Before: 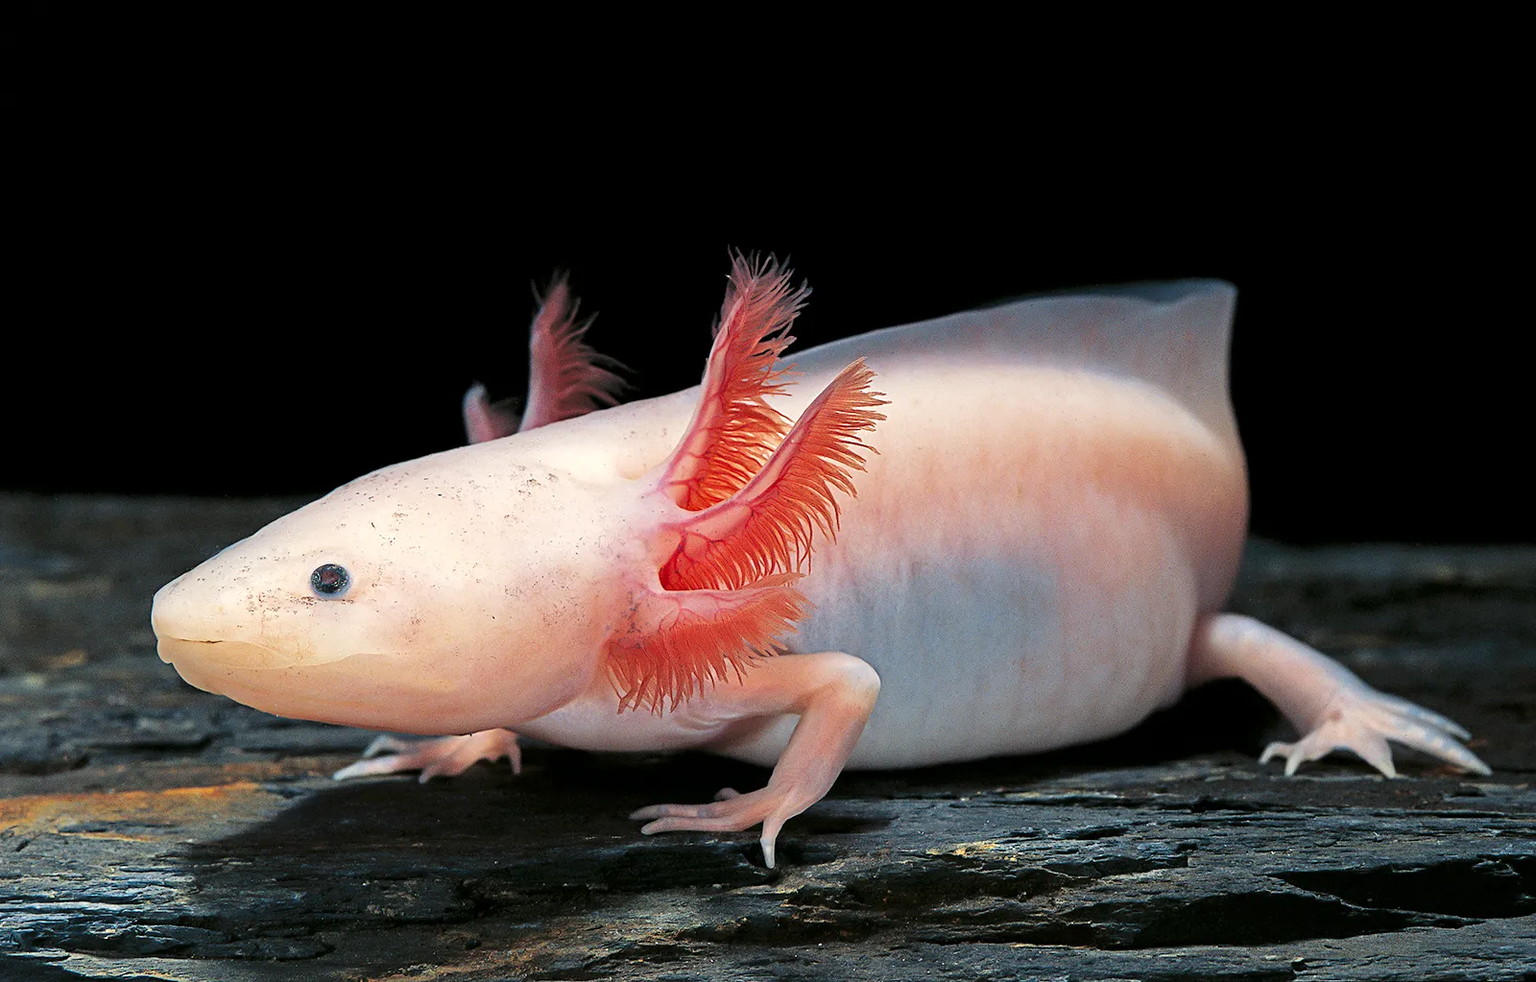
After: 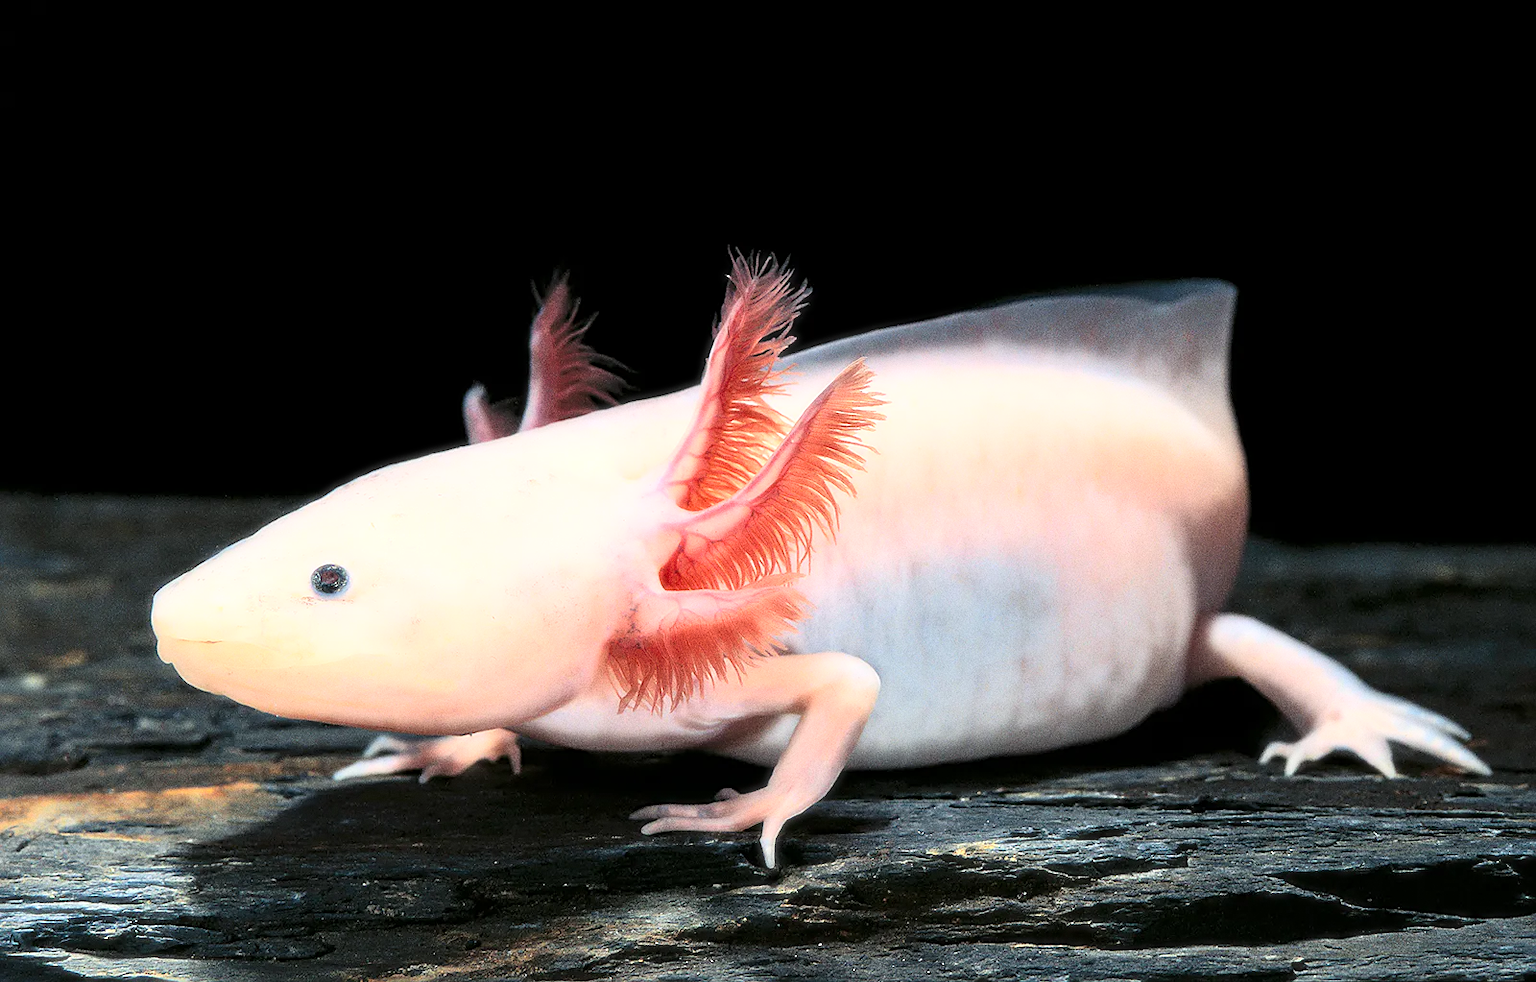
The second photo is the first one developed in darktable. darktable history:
bloom: size 0%, threshold 54.82%, strength 8.31%
grain: on, module defaults
sharpen: on, module defaults
